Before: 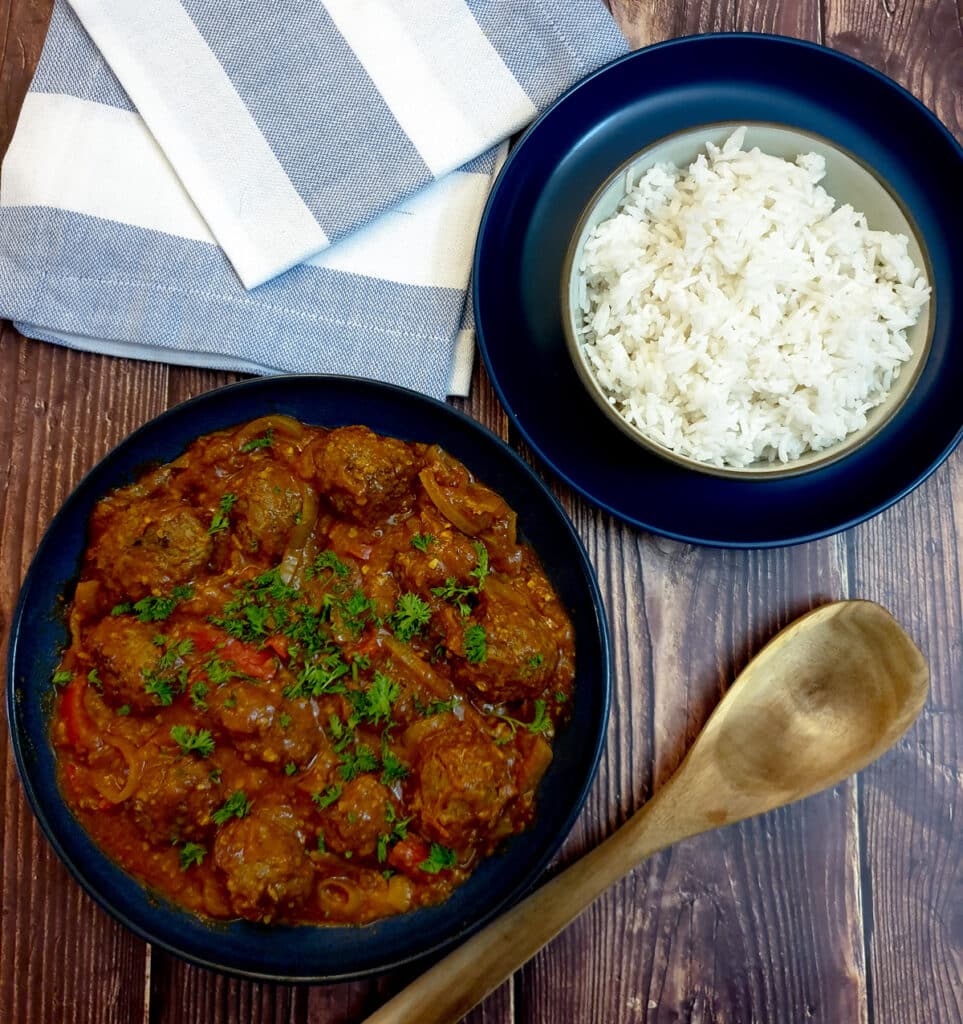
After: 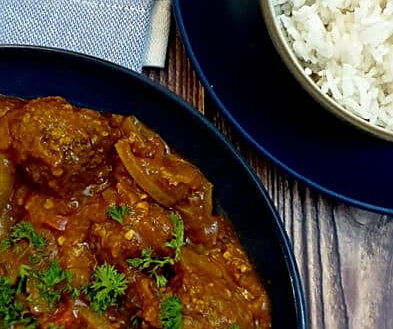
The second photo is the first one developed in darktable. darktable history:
sharpen: on, module defaults
crop: left 31.638%, top 32.184%, right 27.474%, bottom 35.657%
